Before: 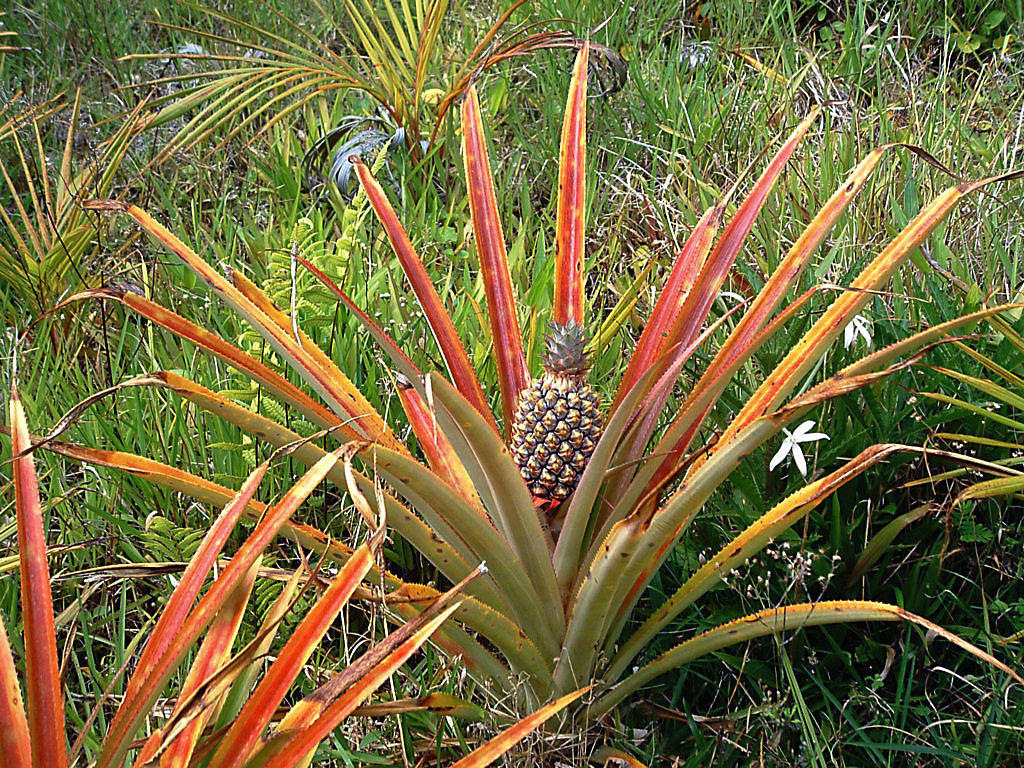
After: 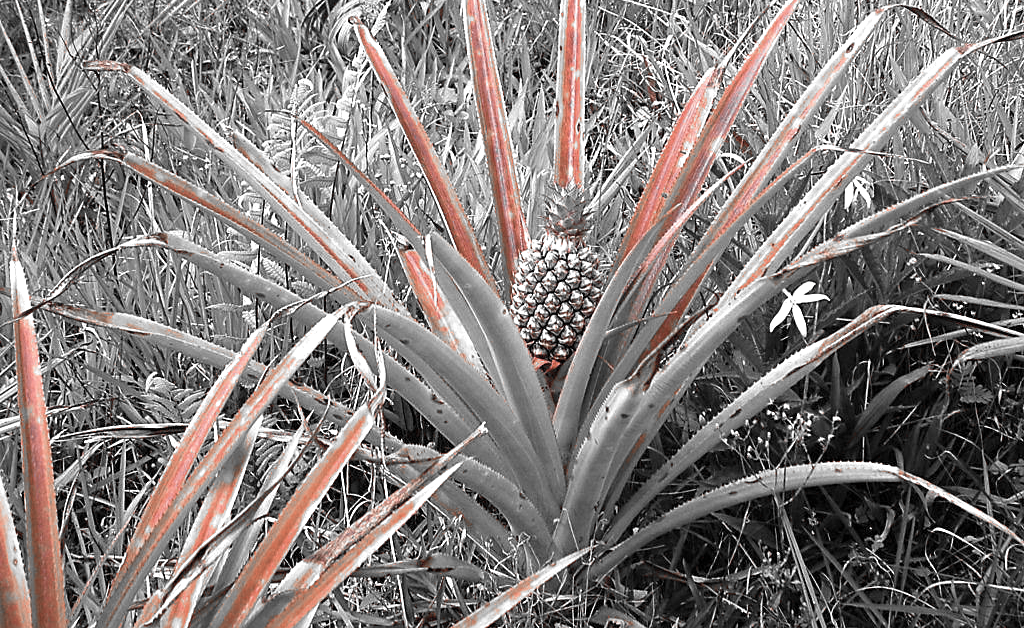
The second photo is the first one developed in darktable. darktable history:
crop and rotate: top 18.15%
exposure: black level correction 0.001, exposure 0.498 EV, compensate highlight preservation false
color zones: curves: ch1 [(0, 0.006) (0.094, 0.285) (0.171, 0.001) (0.429, 0.001) (0.571, 0.003) (0.714, 0.004) (0.857, 0.004) (1, 0.006)]
